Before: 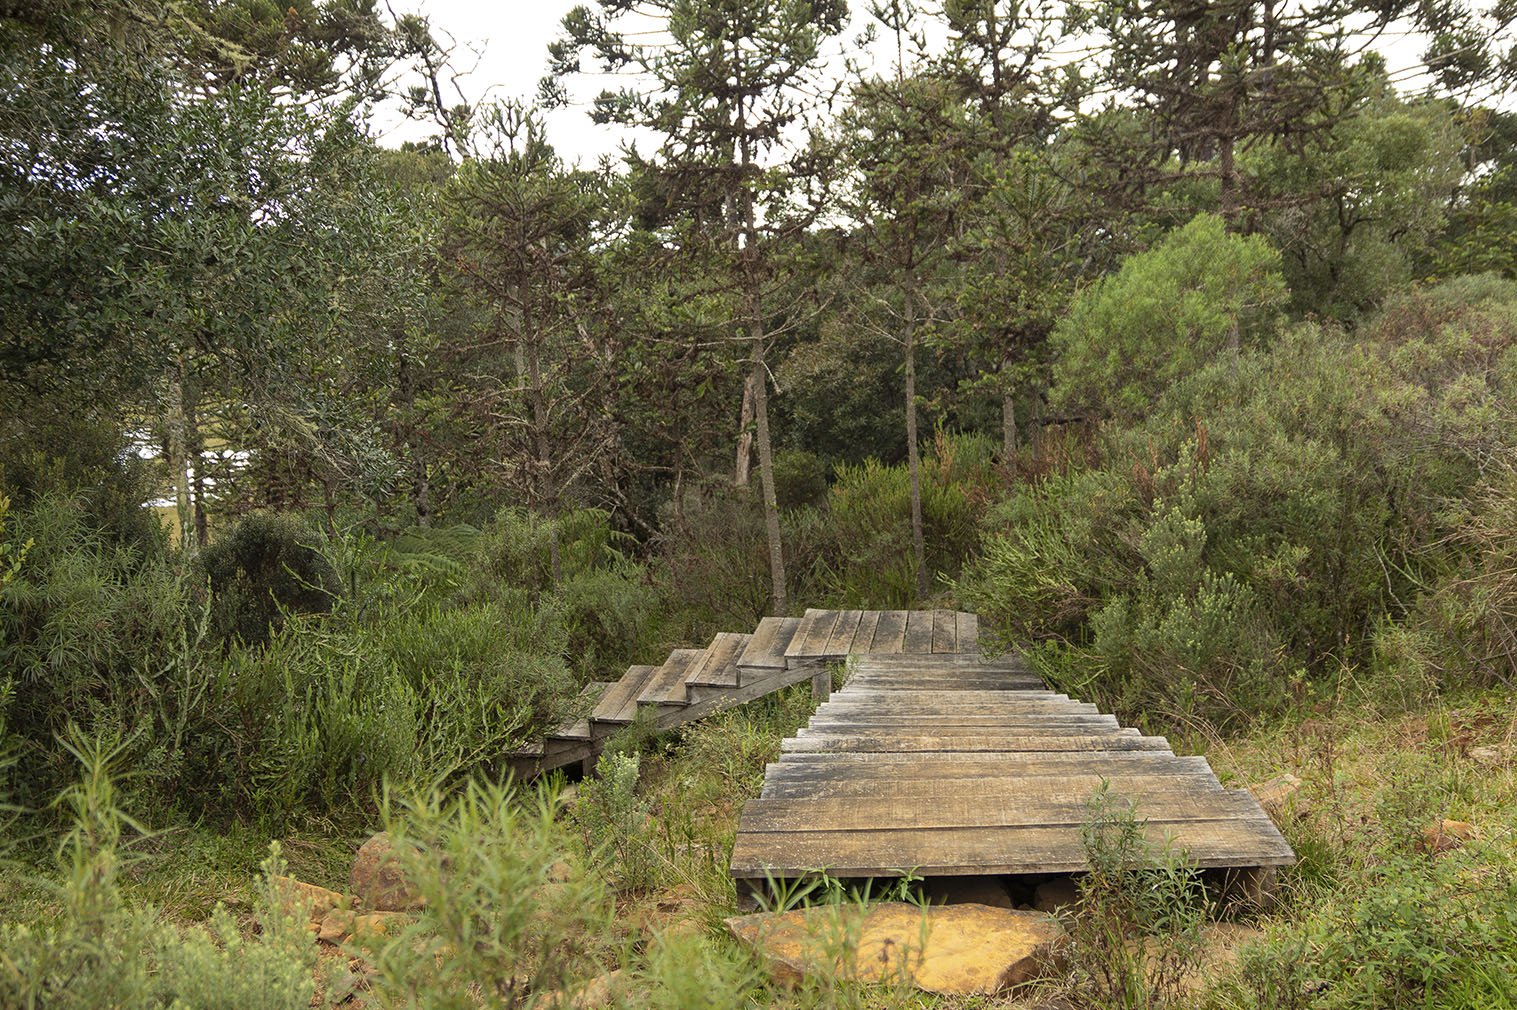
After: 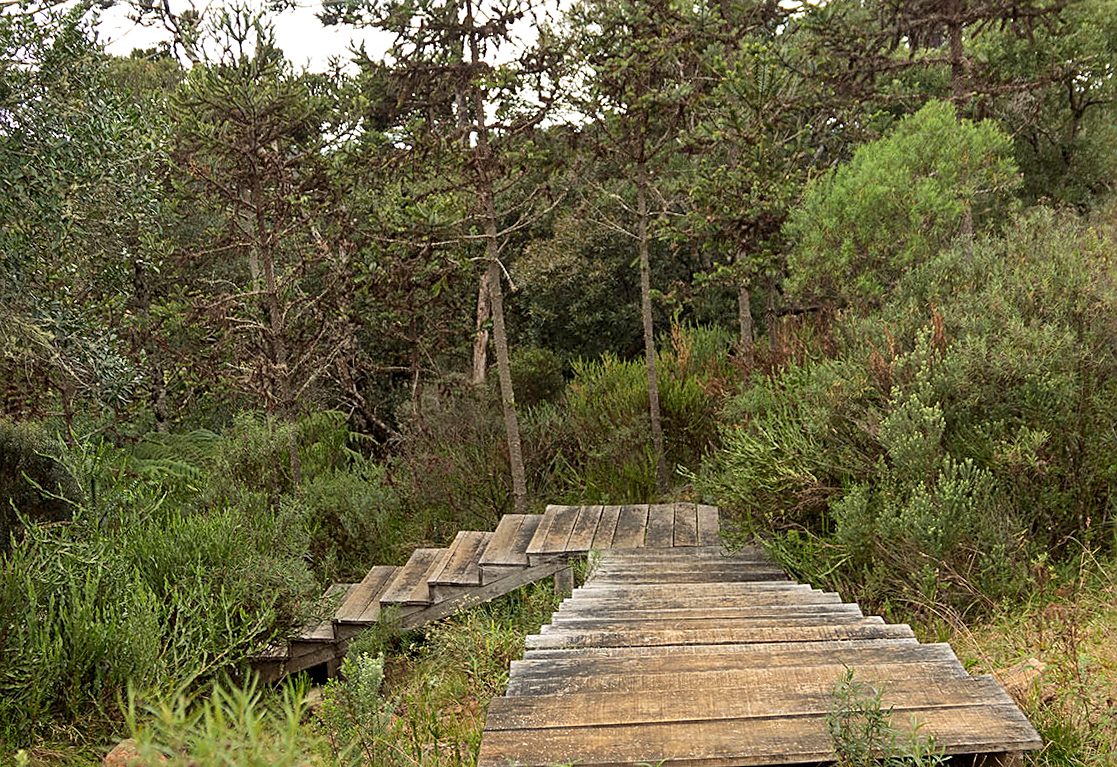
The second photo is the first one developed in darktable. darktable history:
local contrast: mode bilateral grid, contrast 20, coarseness 50, detail 120%, midtone range 0.2
white balance: emerald 1
sharpen: on, module defaults
crop: left 16.768%, top 8.653%, right 8.362%, bottom 12.485%
rotate and perspective: rotation -1.42°, crop left 0.016, crop right 0.984, crop top 0.035, crop bottom 0.965
